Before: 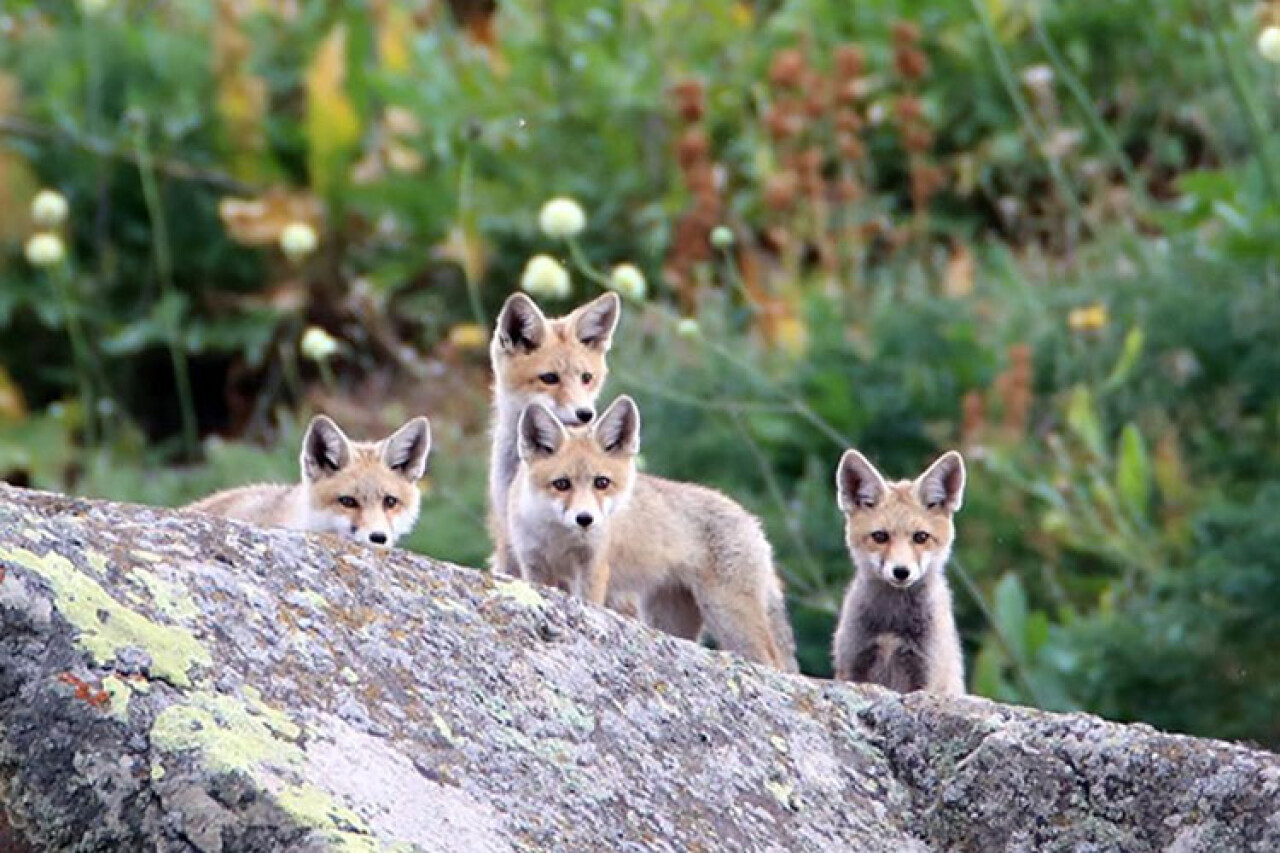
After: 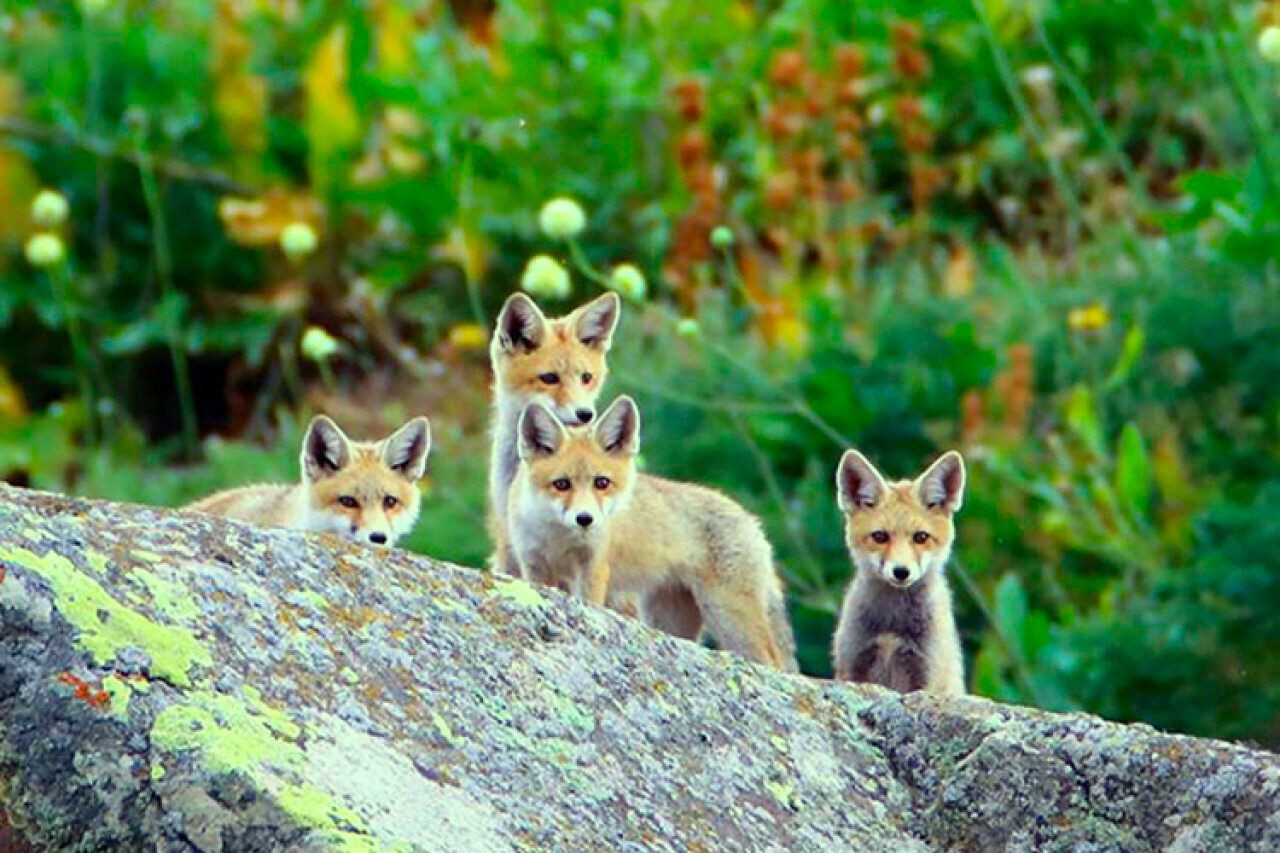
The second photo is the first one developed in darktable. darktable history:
color correction: highlights a* -11.04, highlights b* 9.81, saturation 1.71
